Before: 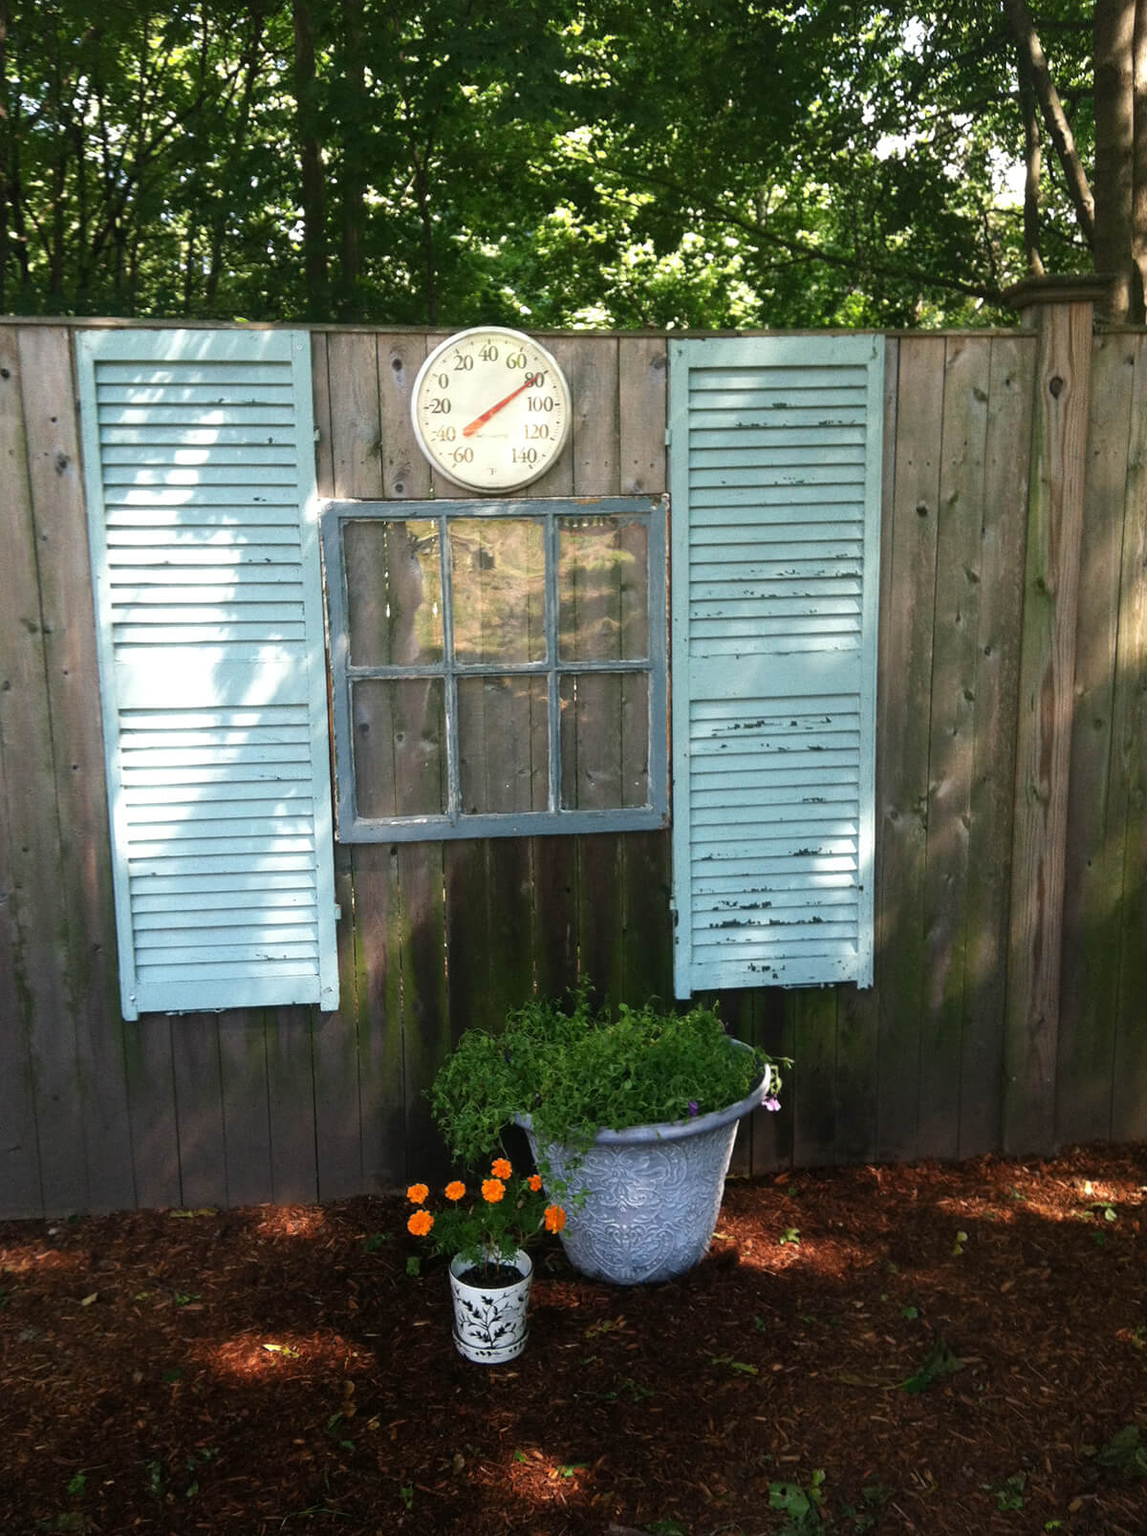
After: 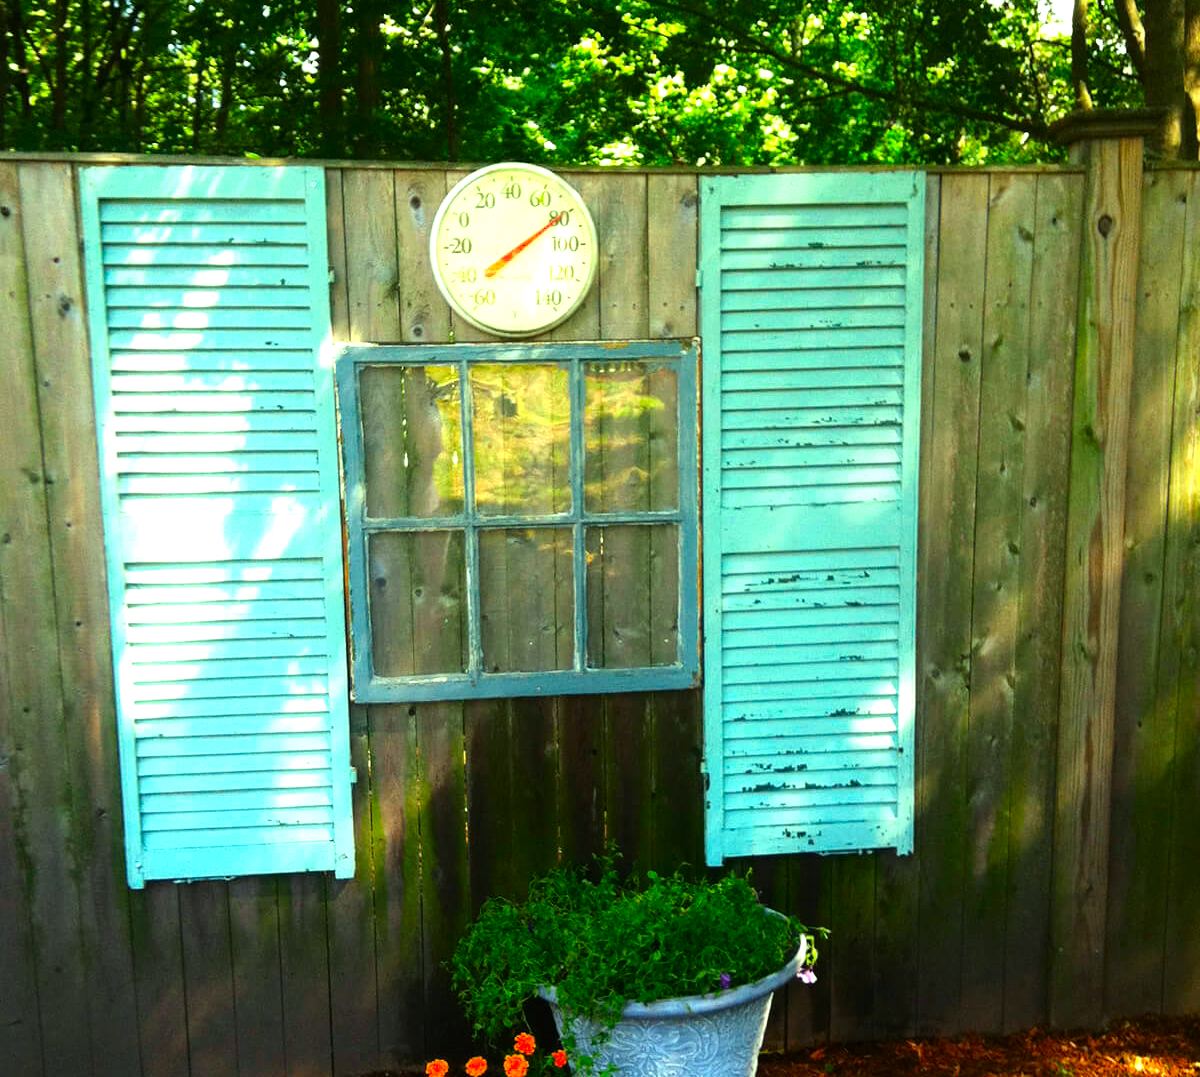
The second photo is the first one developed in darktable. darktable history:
crop: top 11.167%, bottom 21.76%
color correction: highlights a* -11.12, highlights b* 9.81, saturation 1.72
tone equalizer: -8 EV -0.737 EV, -7 EV -0.675 EV, -6 EV -0.581 EV, -5 EV -0.404 EV, -3 EV 0.396 EV, -2 EV 0.6 EV, -1 EV 0.701 EV, +0 EV 0.735 EV, mask exposure compensation -0.492 EV
